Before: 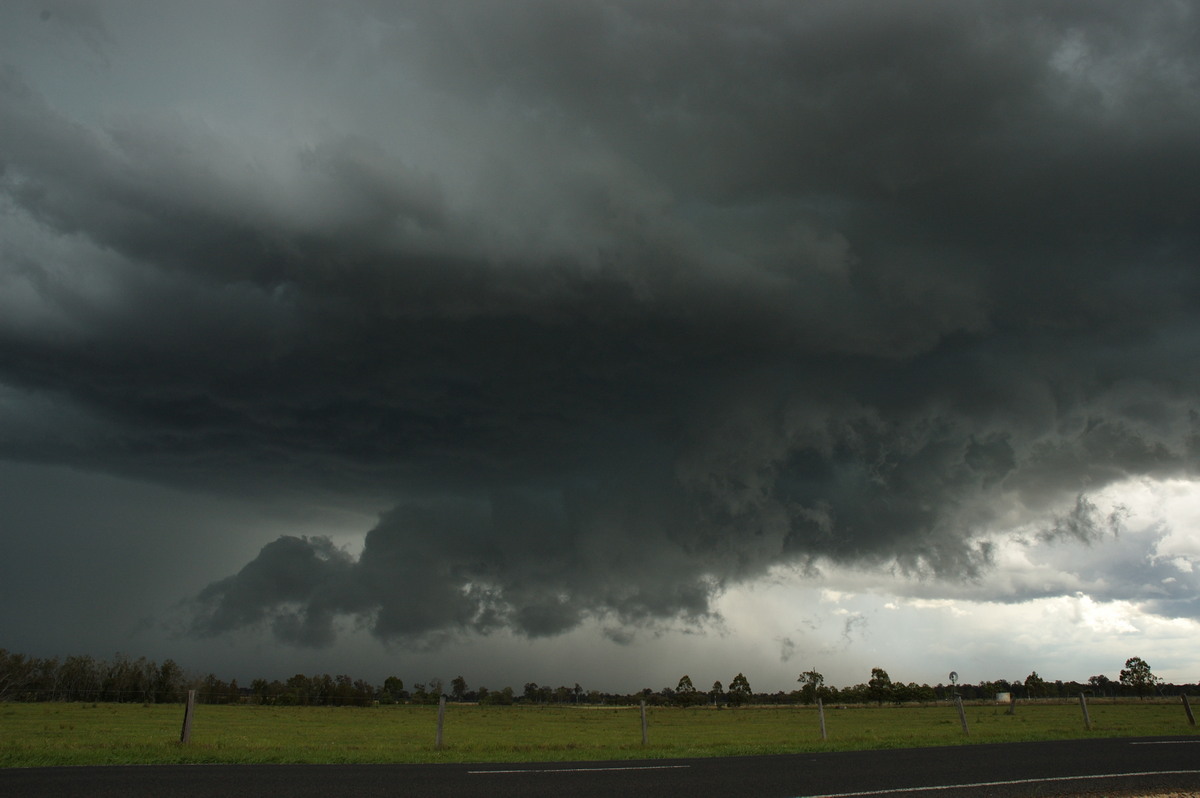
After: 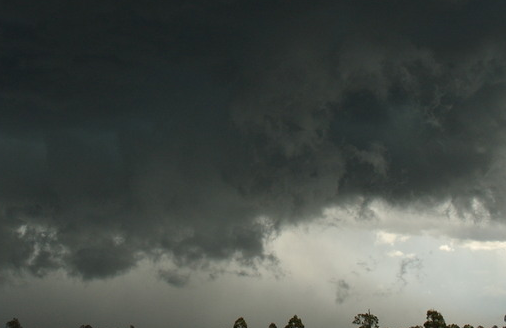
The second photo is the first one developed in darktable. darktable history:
crop: left 37.128%, top 44.977%, right 20.676%, bottom 13.862%
